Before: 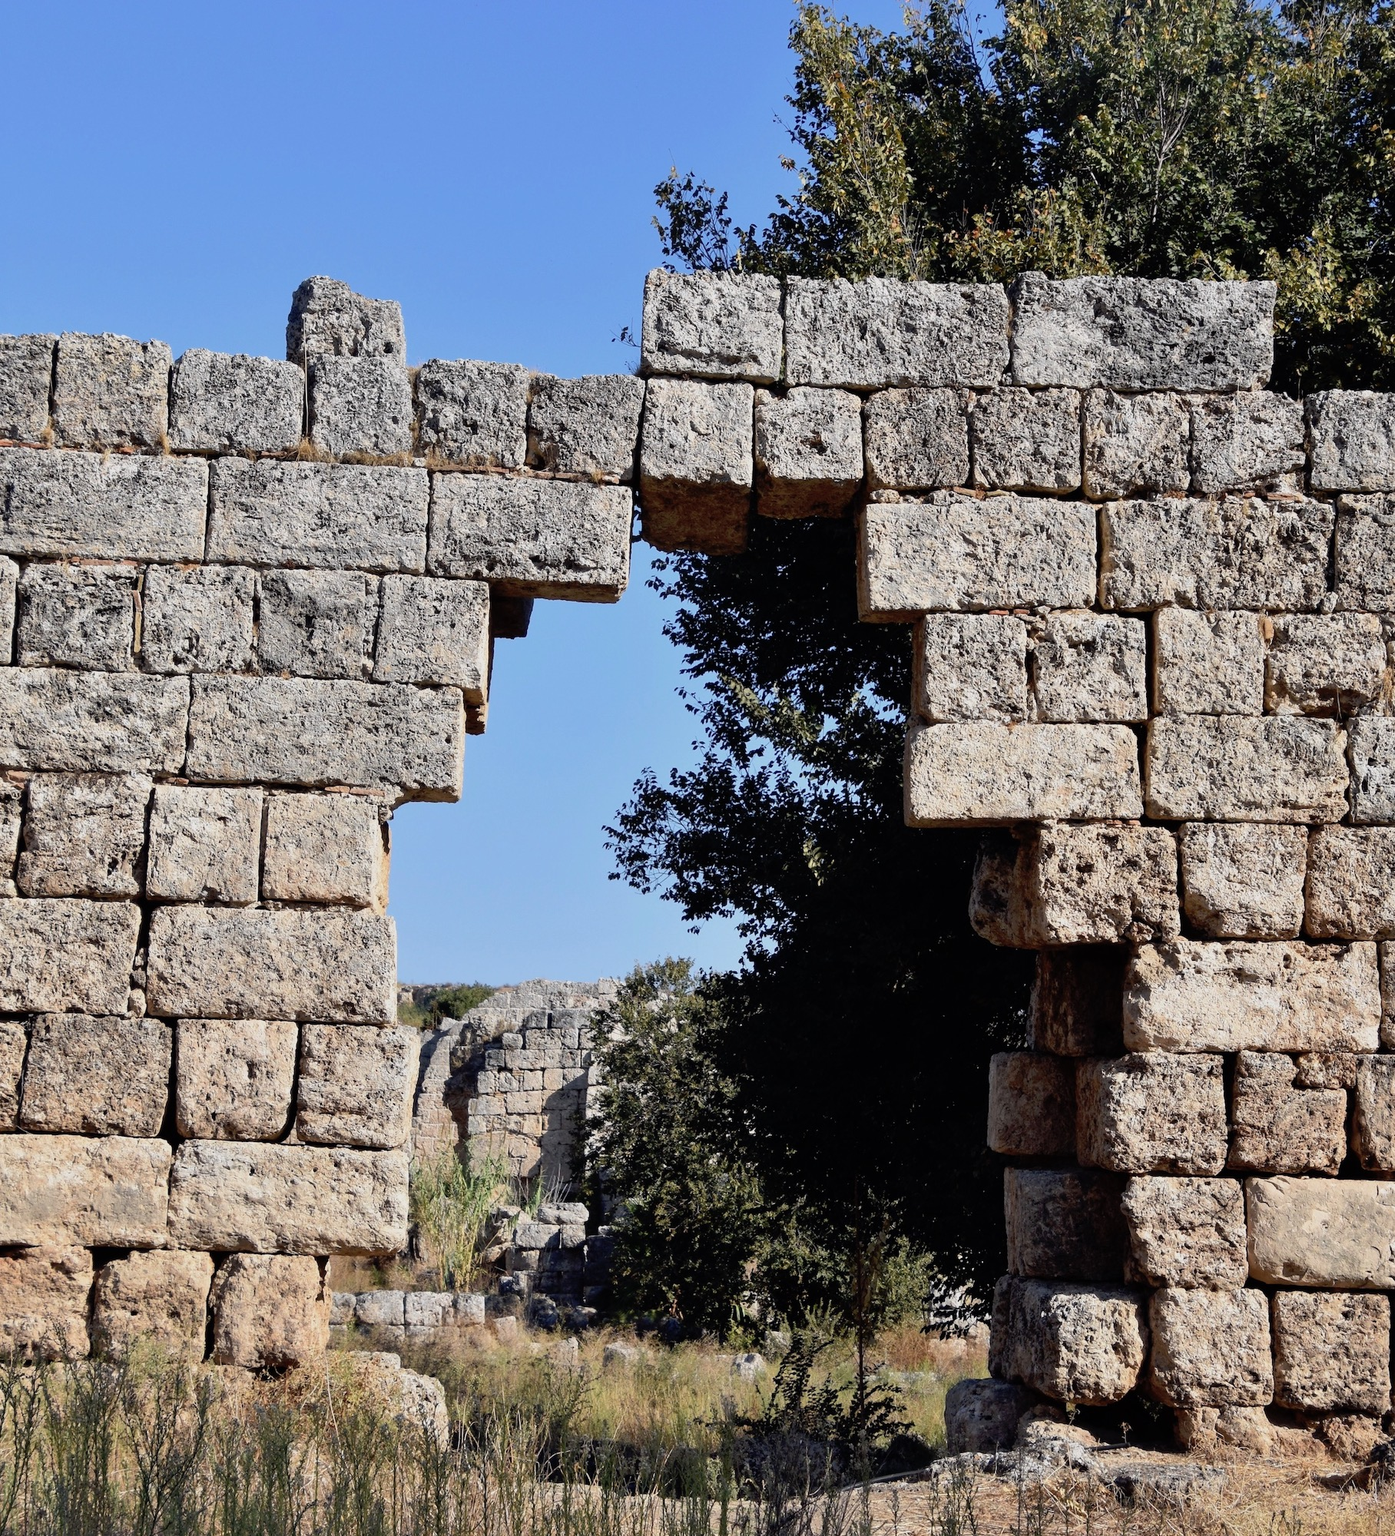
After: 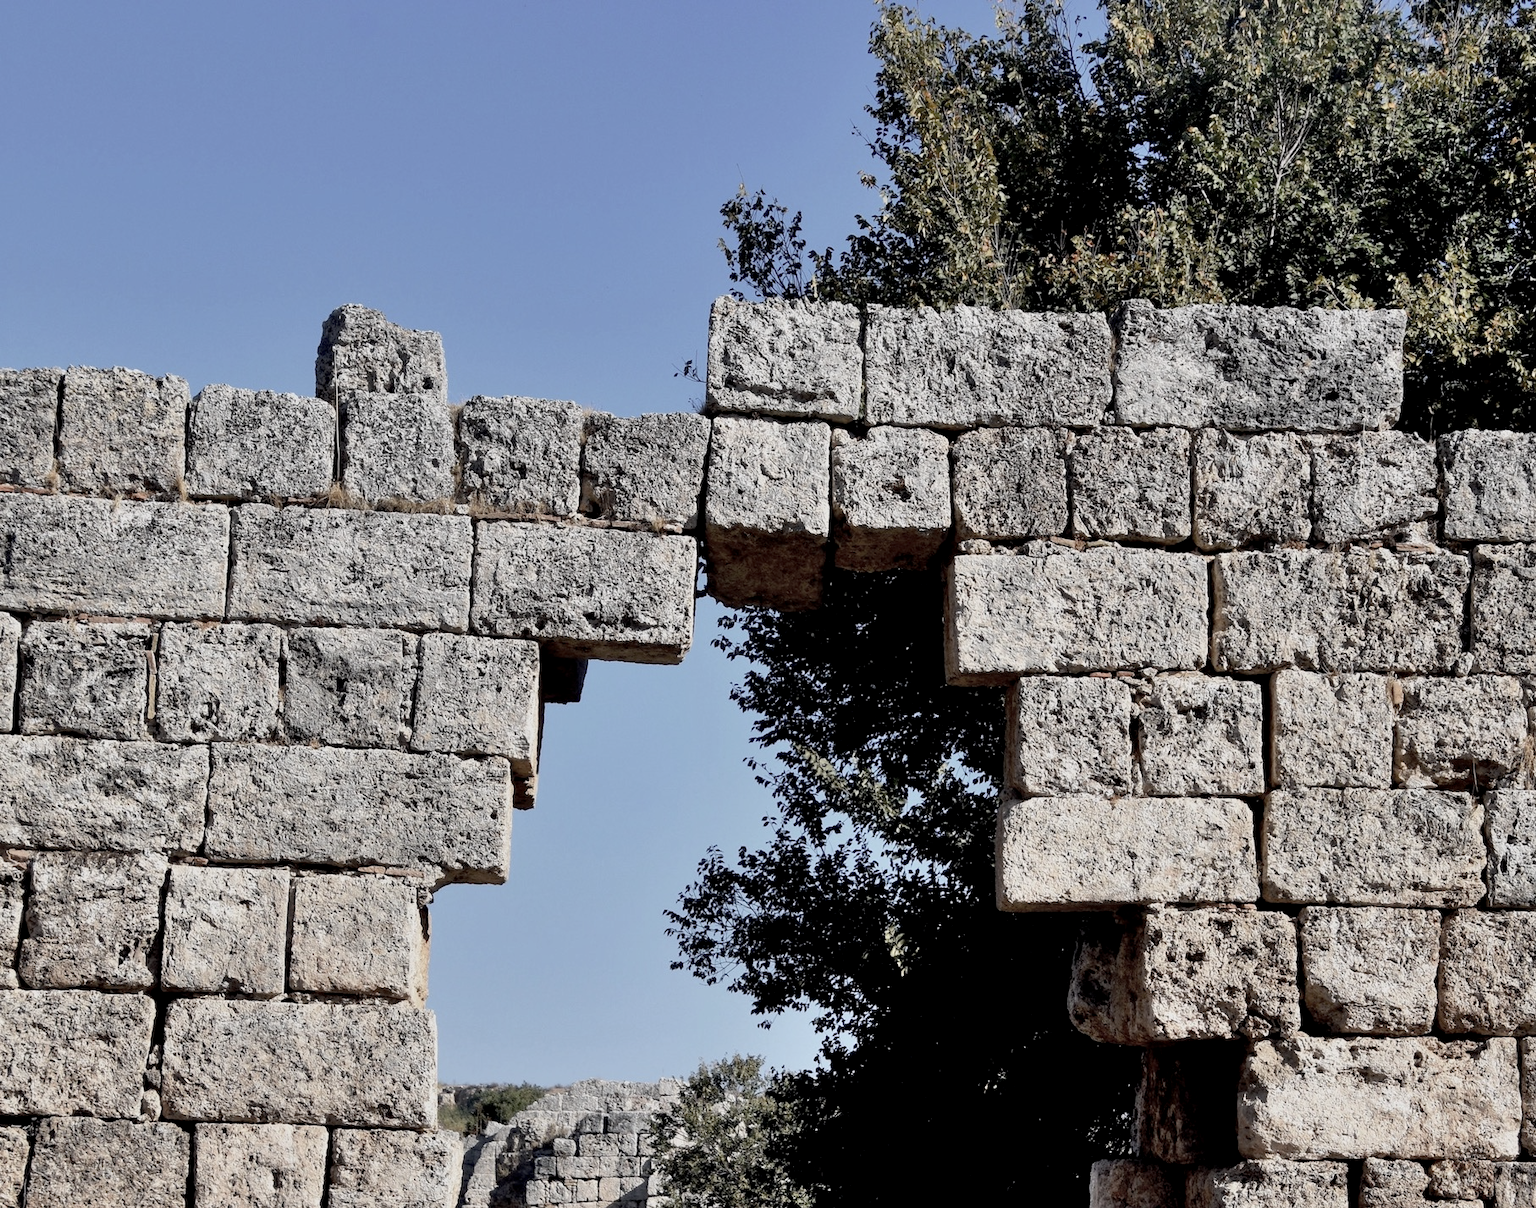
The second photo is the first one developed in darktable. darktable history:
shadows and highlights: radius 133.83, soften with gaussian
crop: bottom 28.576%
color correction: saturation 0.57
vibrance: vibrance 75%
